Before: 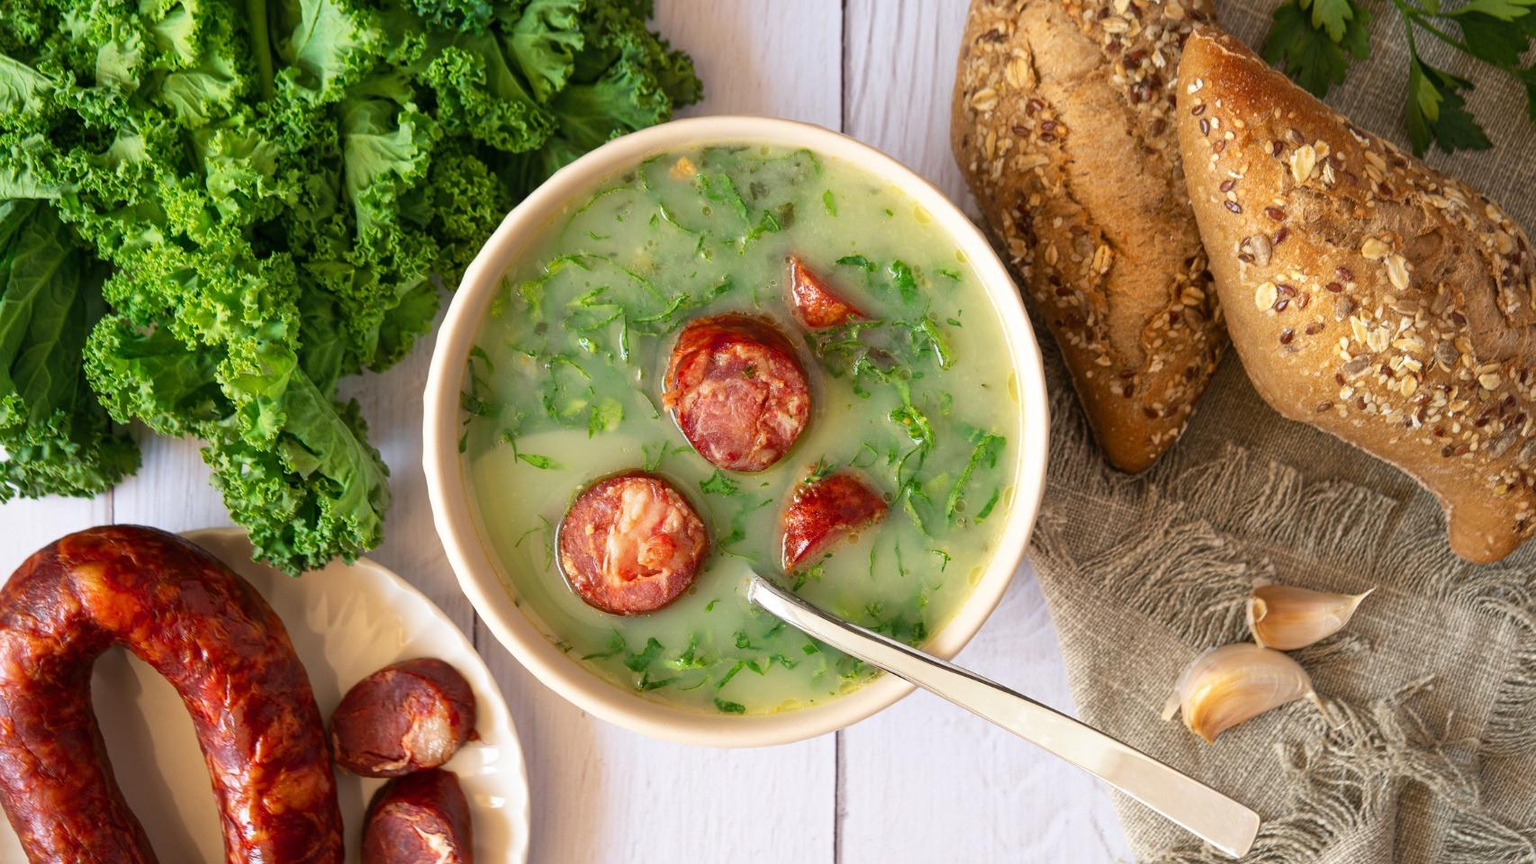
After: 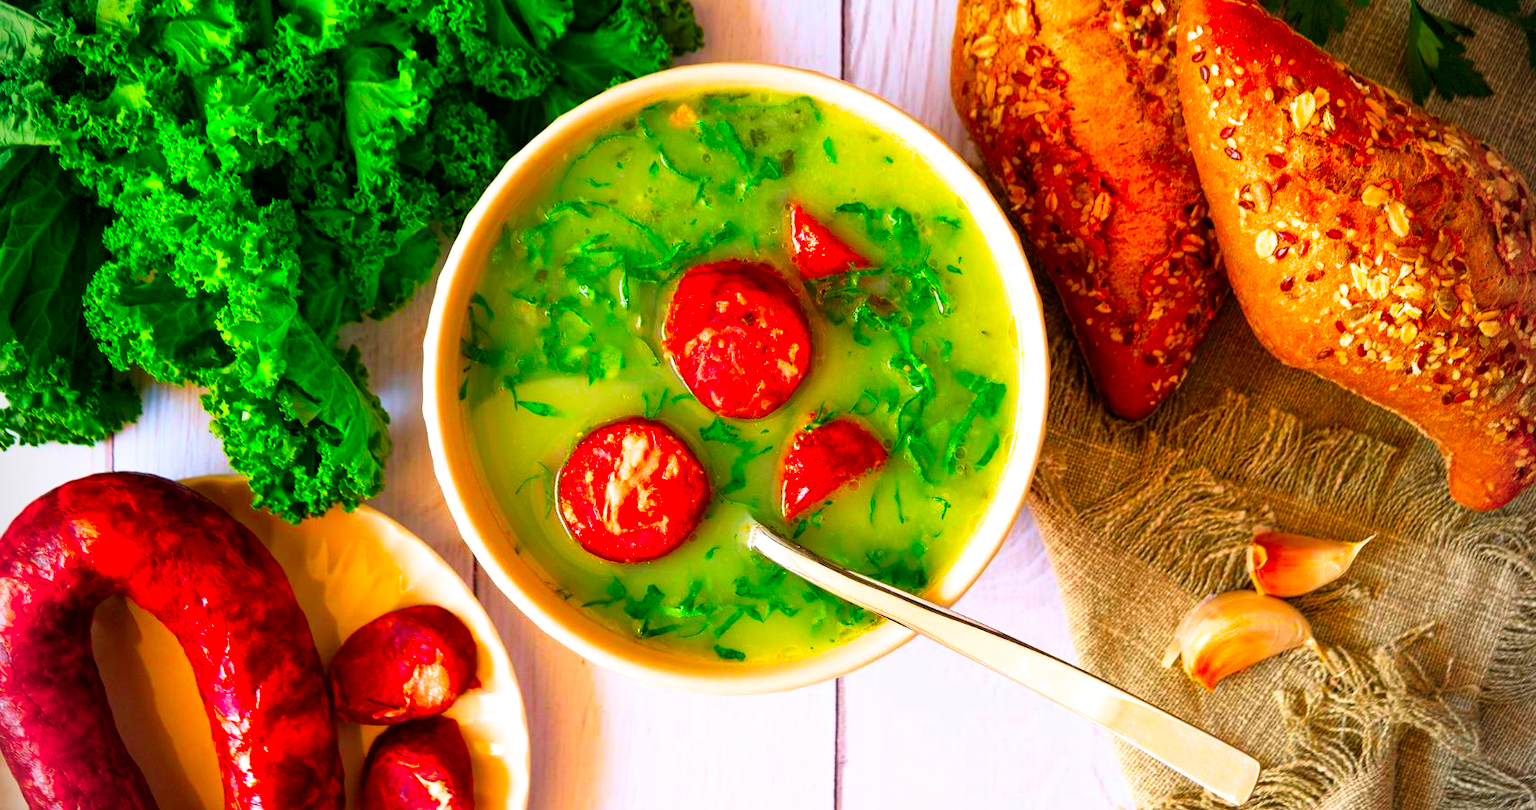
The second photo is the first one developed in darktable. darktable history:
vignetting: dithering 8-bit output, unbound false
filmic rgb: black relative exposure -9.08 EV, white relative exposure 2.3 EV, hardness 7.49
color correction: saturation 3
crop and rotate: top 6.25%
